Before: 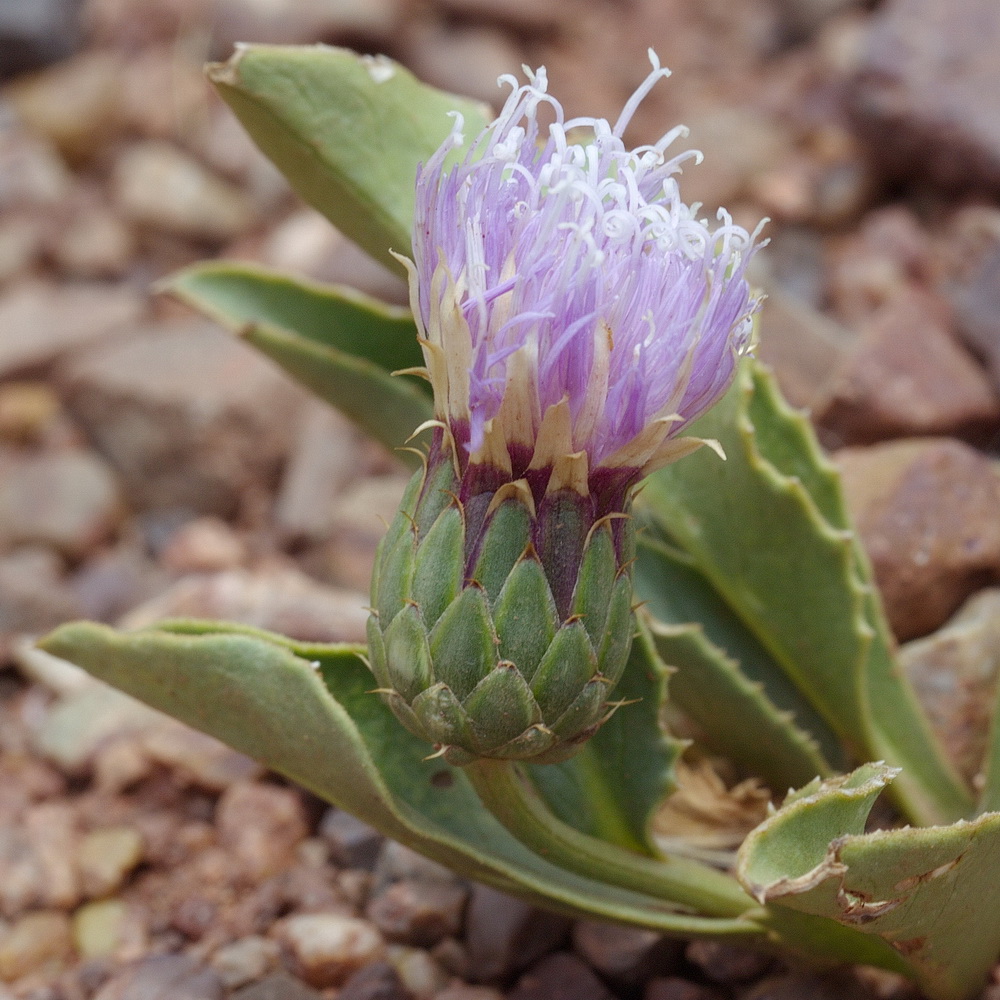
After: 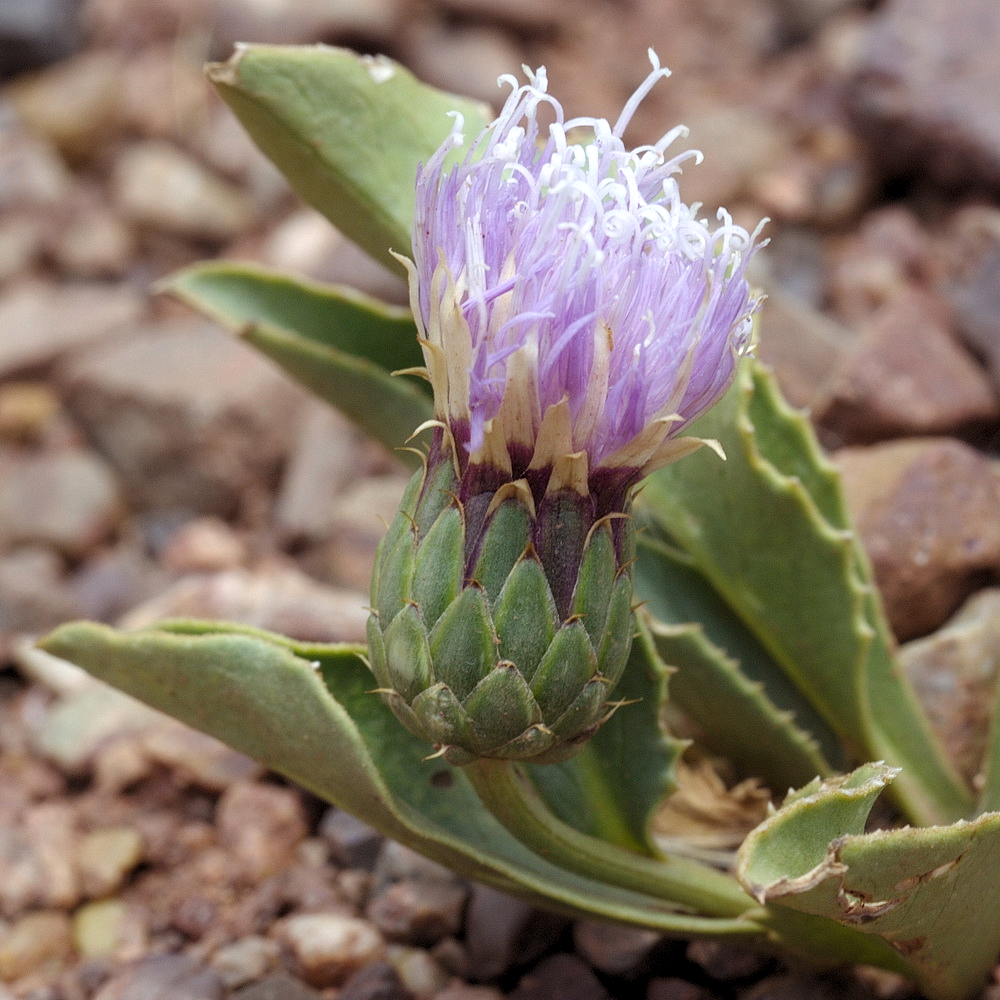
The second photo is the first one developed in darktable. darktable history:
tone equalizer: on, module defaults
levels: levels [0.062, 0.494, 0.925]
